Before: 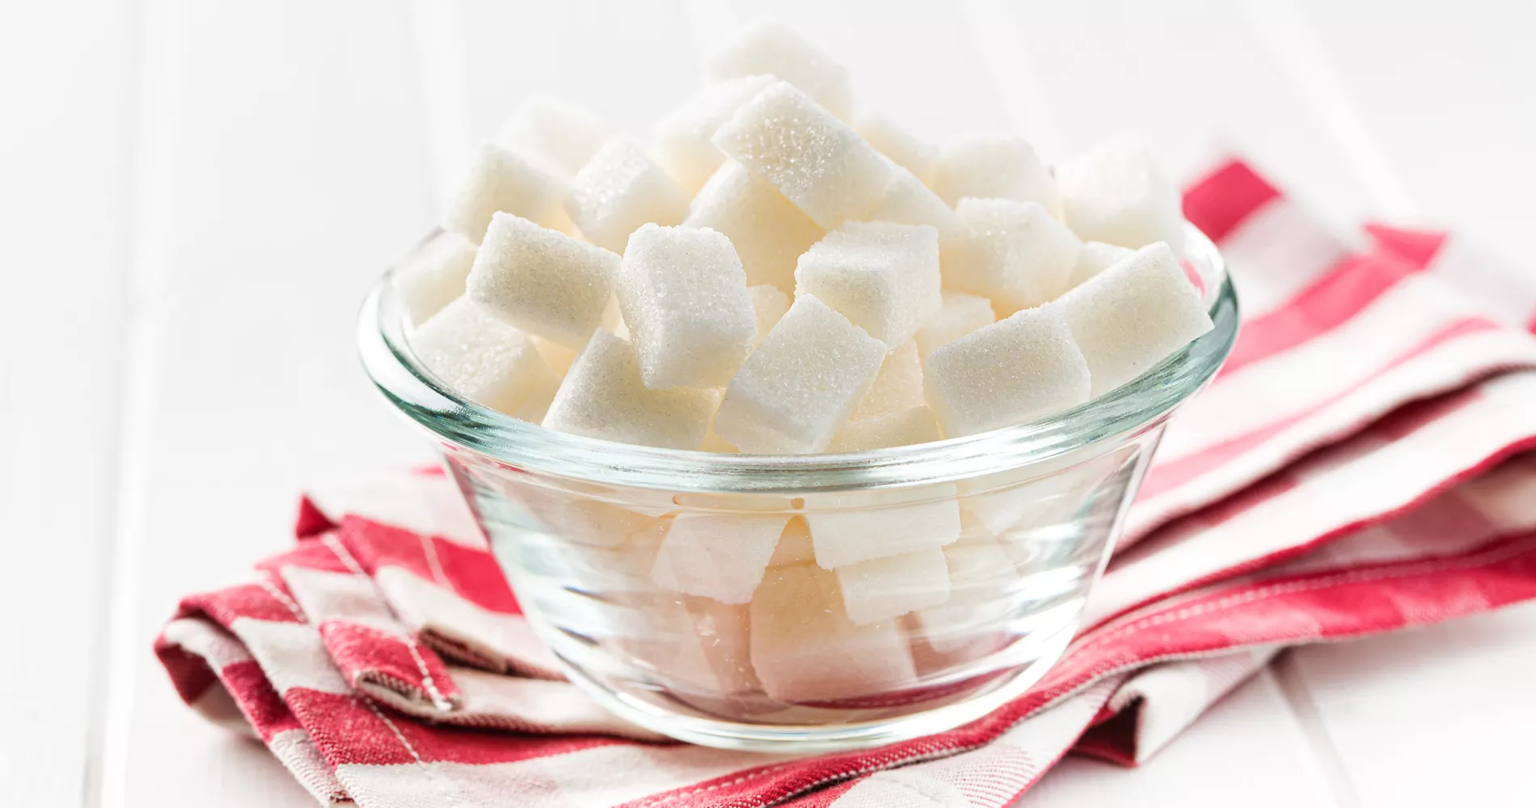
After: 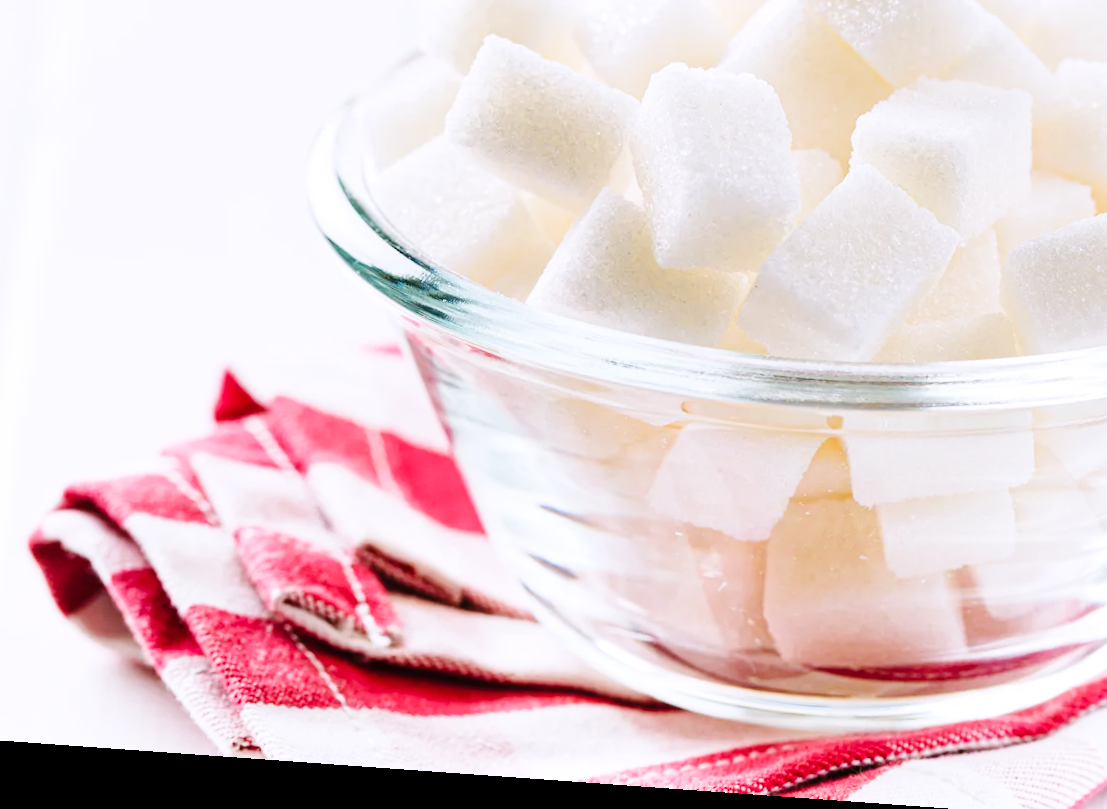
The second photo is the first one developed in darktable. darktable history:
crop: left 8.966%, top 23.852%, right 34.699%, bottom 4.703%
rotate and perspective: rotation 4.1°, automatic cropping off
white balance: red 1.004, blue 1.096
base curve: curves: ch0 [(0, 0) (0.036, 0.025) (0.121, 0.166) (0.206, 0.329) (0.605, 0.79) (1, 1)], preserve colors none
